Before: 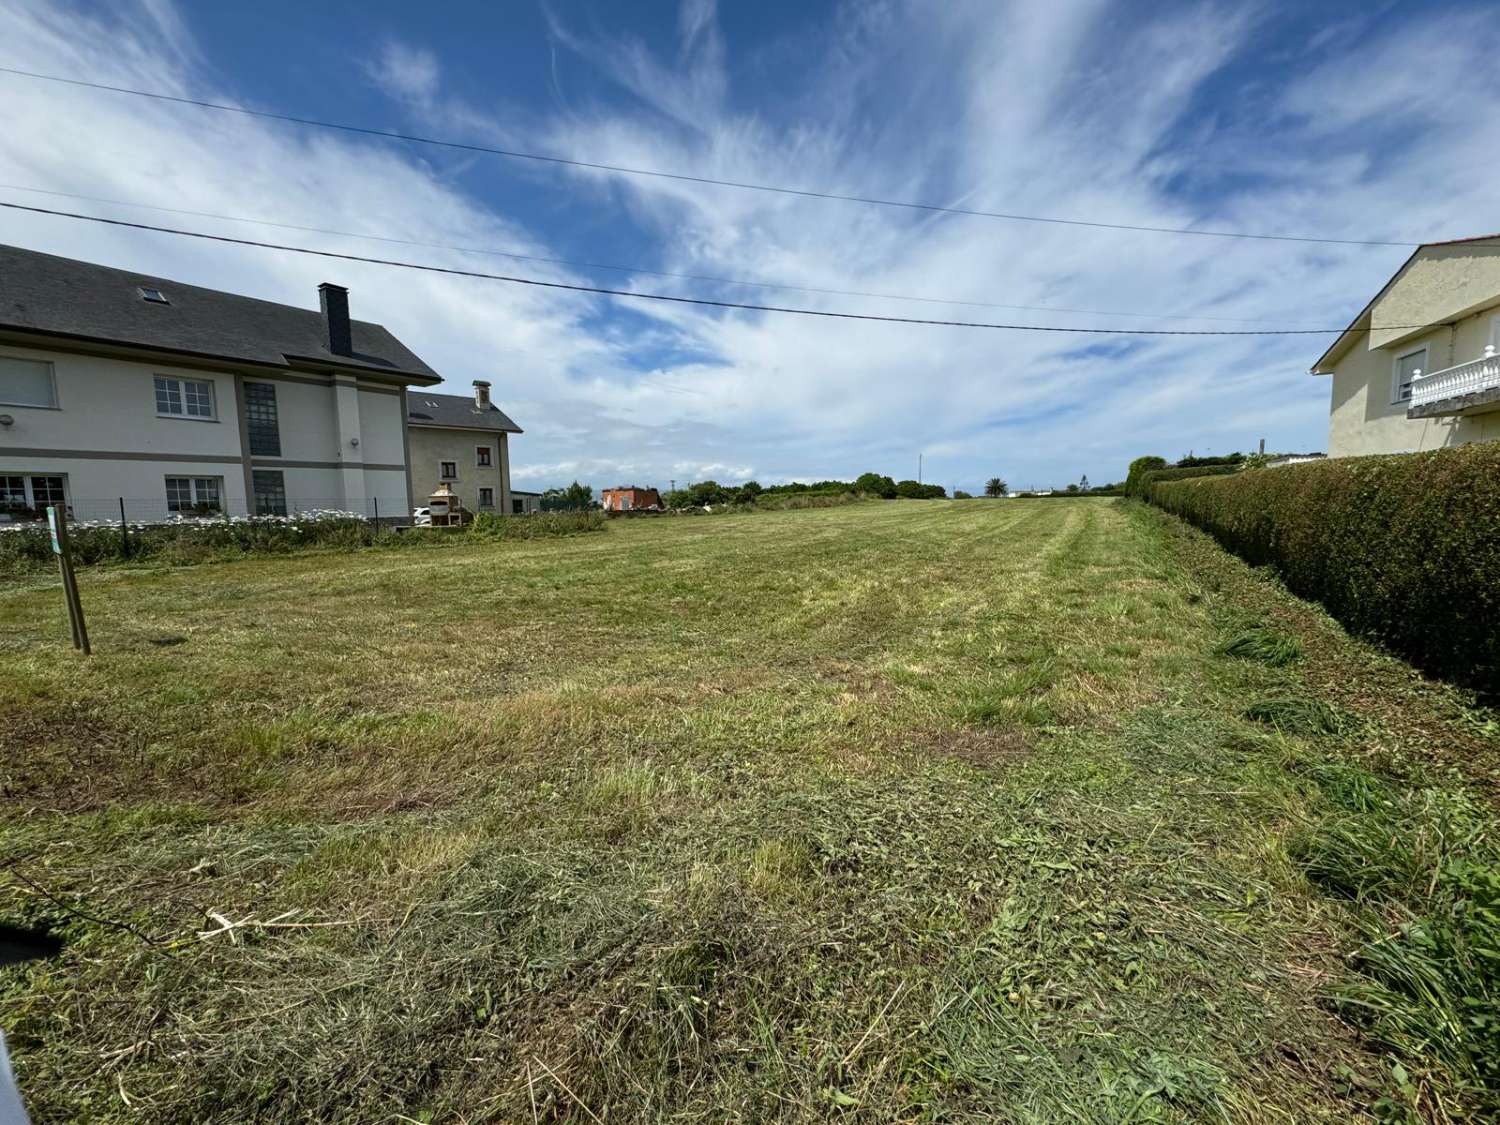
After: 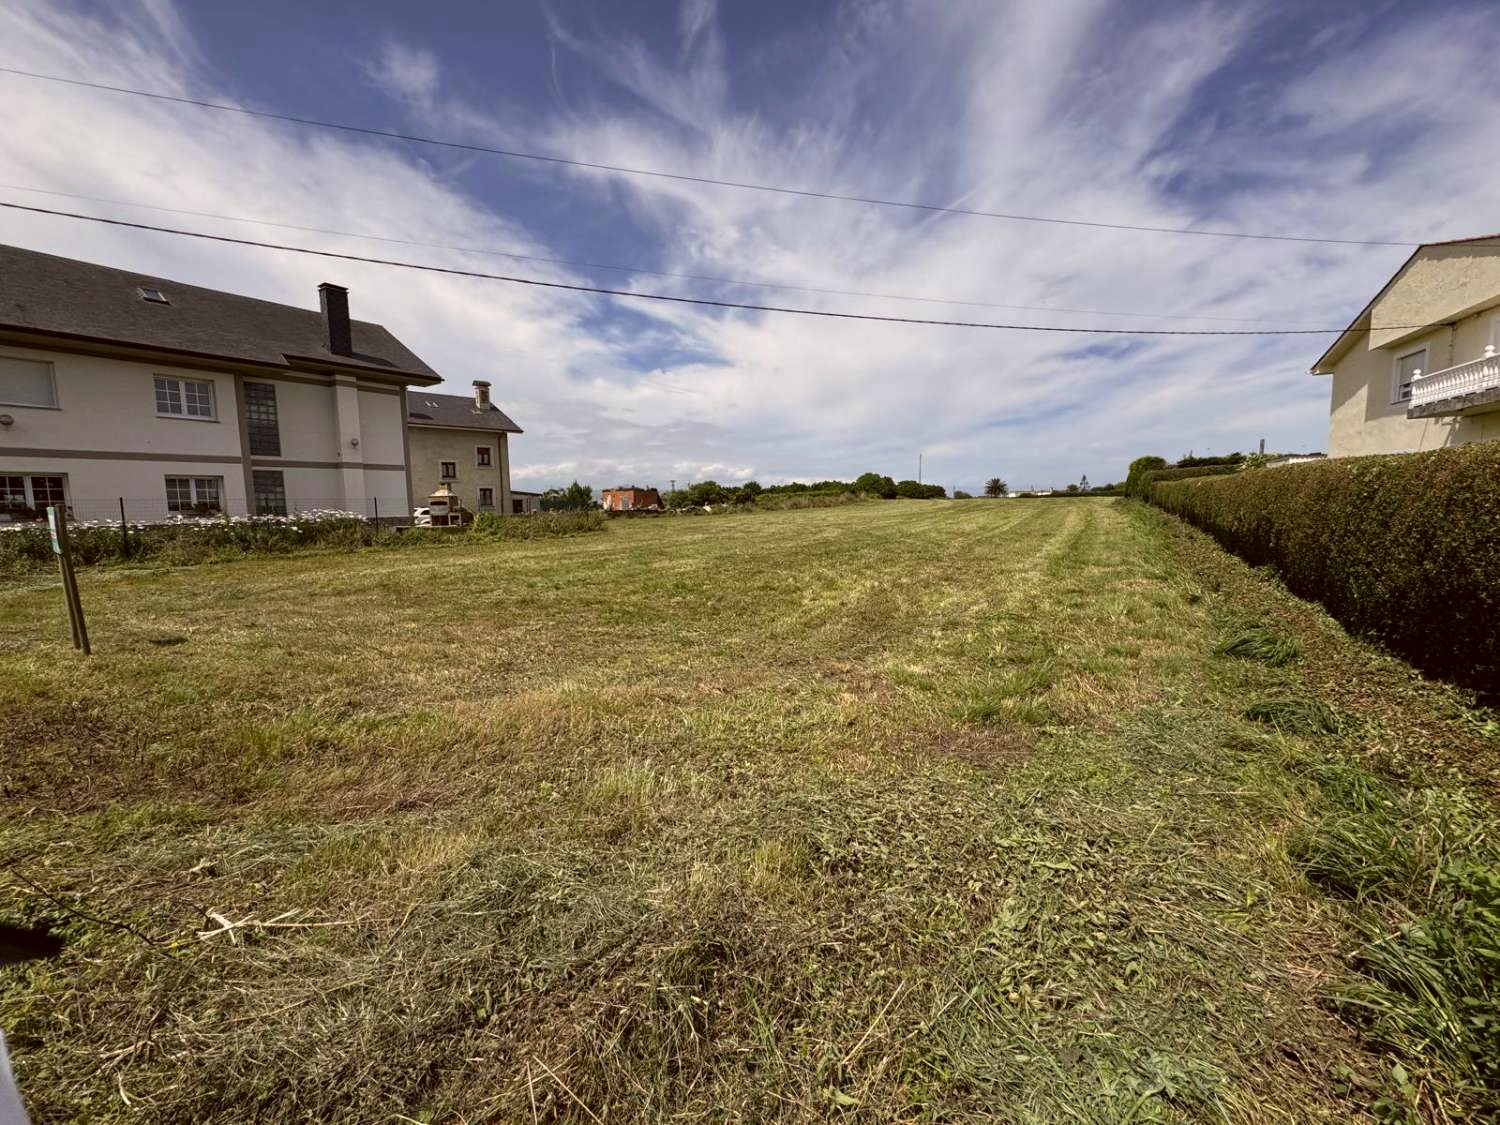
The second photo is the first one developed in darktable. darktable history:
color correction: highlights a* 6.33, highlights b* 8.42, shadows a* 6.48, shadows b* 7.11, saturation 0.891
